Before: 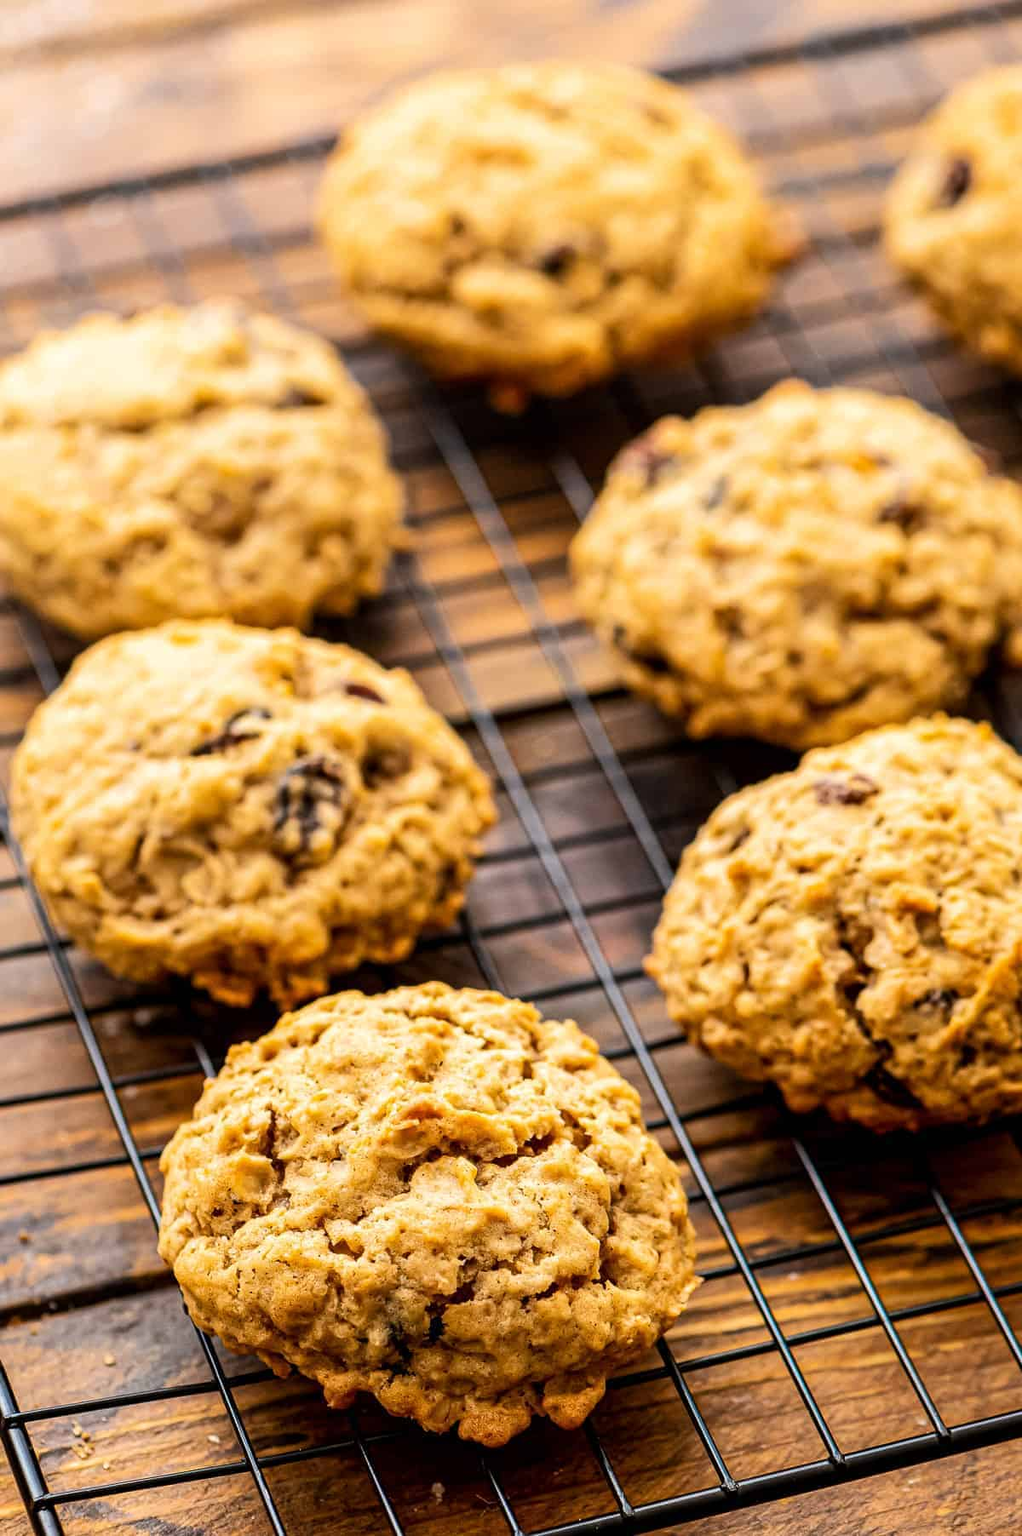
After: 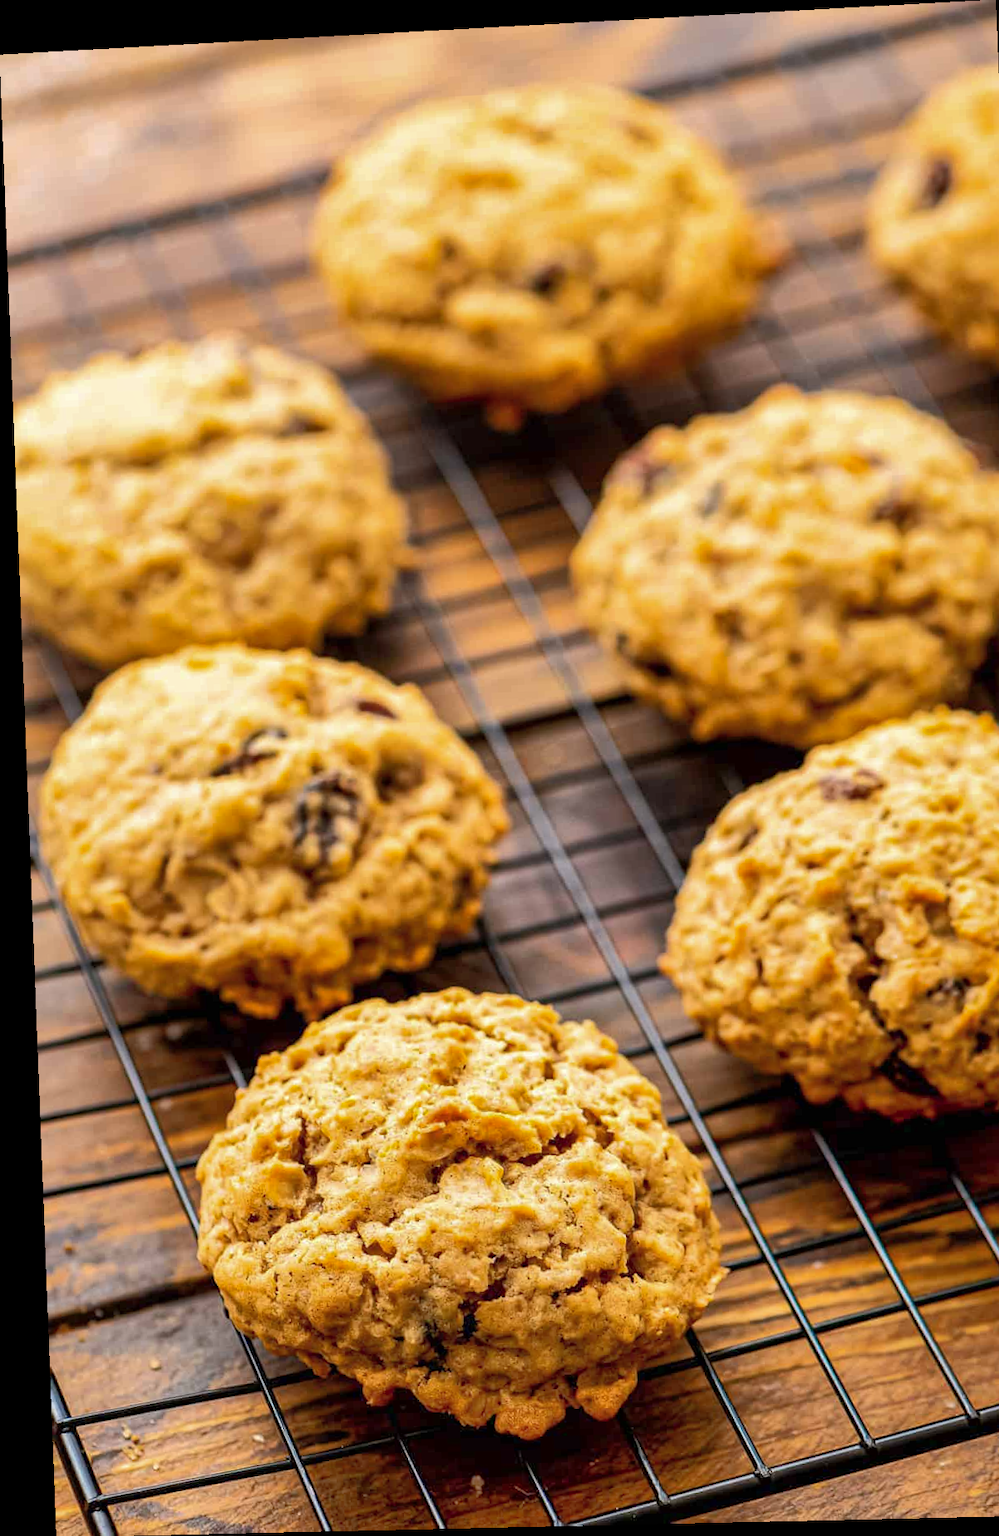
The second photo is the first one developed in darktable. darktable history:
rotate and perspective: rotation -2.22°, lens shift (horizontal) -0.022, automatic cropping off
shadows and highlights: on, module defaults
crop and rotate: right 5.167%
